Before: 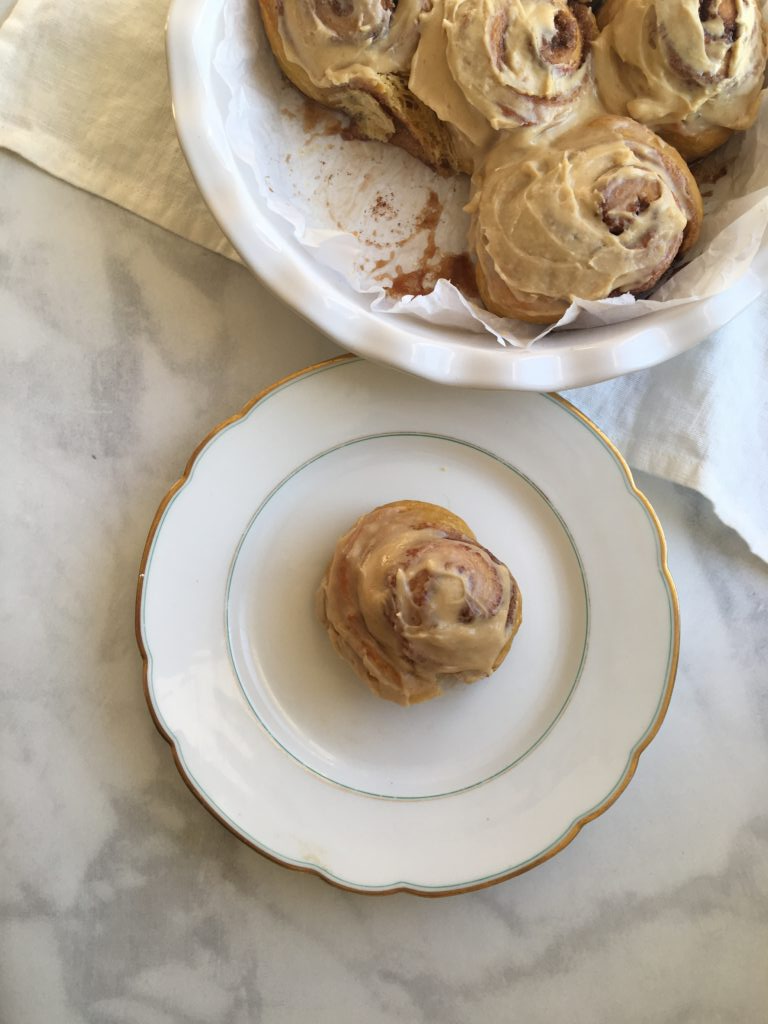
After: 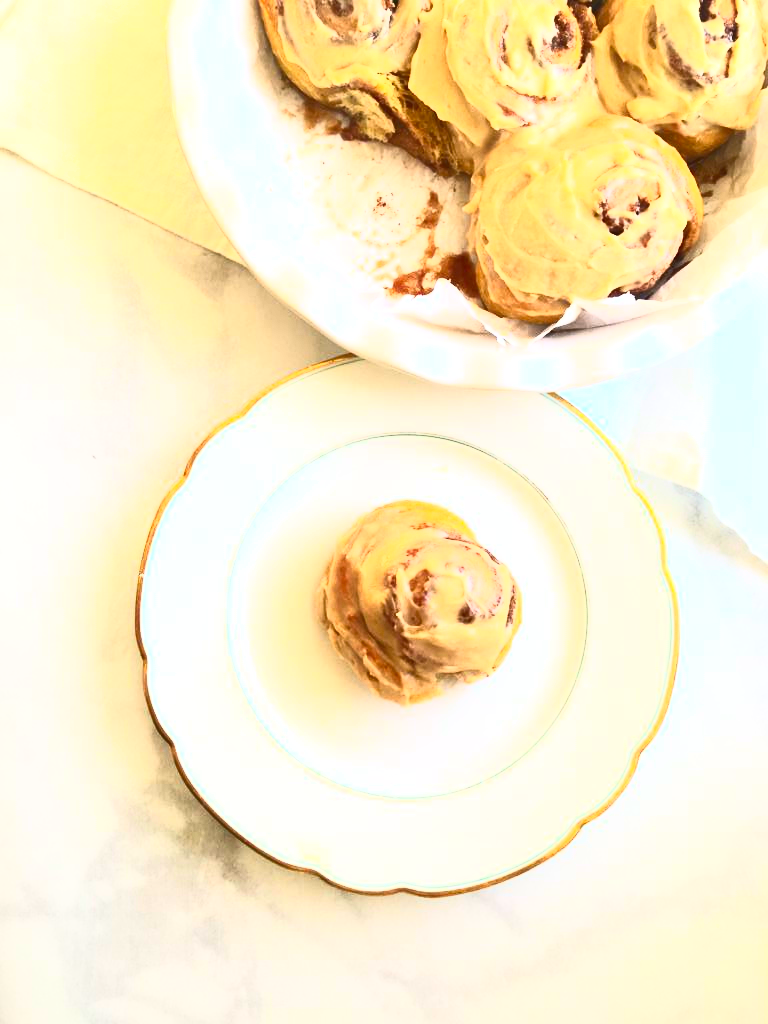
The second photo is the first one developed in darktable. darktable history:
contrast brightness saturation: contrast 0.82, brightness 0.601, saturation 0.601
exposure: black level correction 0, exposure 0.694 EV, compensate highlight preservation false
shadows and highlights: shadows 25.88, highlights -25.17
